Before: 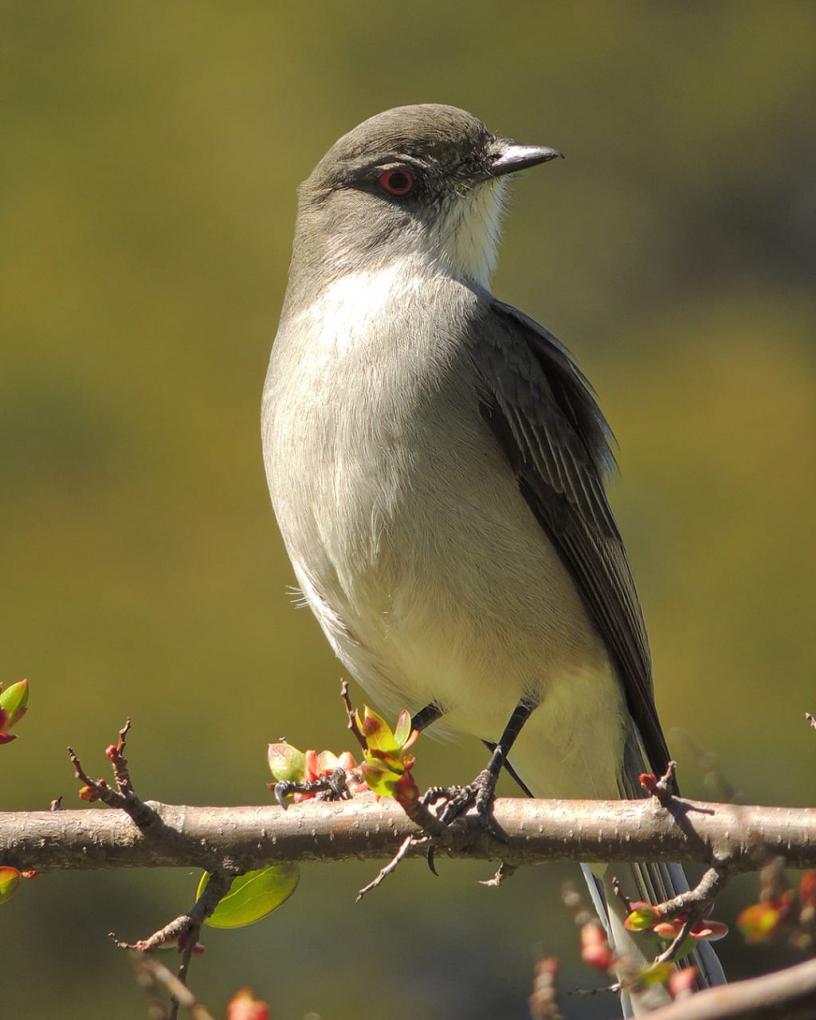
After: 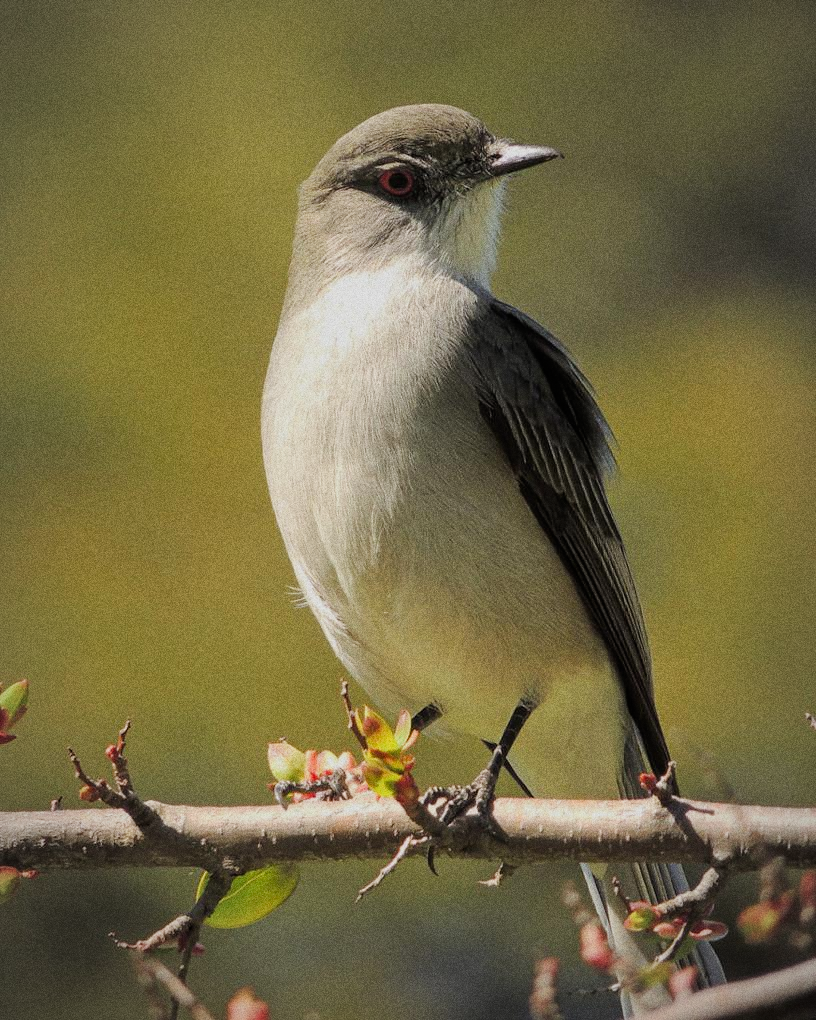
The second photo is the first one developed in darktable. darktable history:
exposure: exposure 0.217 EV, compensate highlight preservation false
grain: coarseness 0.09 ISO, strength 40%
vignetting: fall-off radius 70%, automatic ratio true
filmic rgb: black relative exposure -7.65 EV, white relative exposure 4.56 EV, hardness 3.61
